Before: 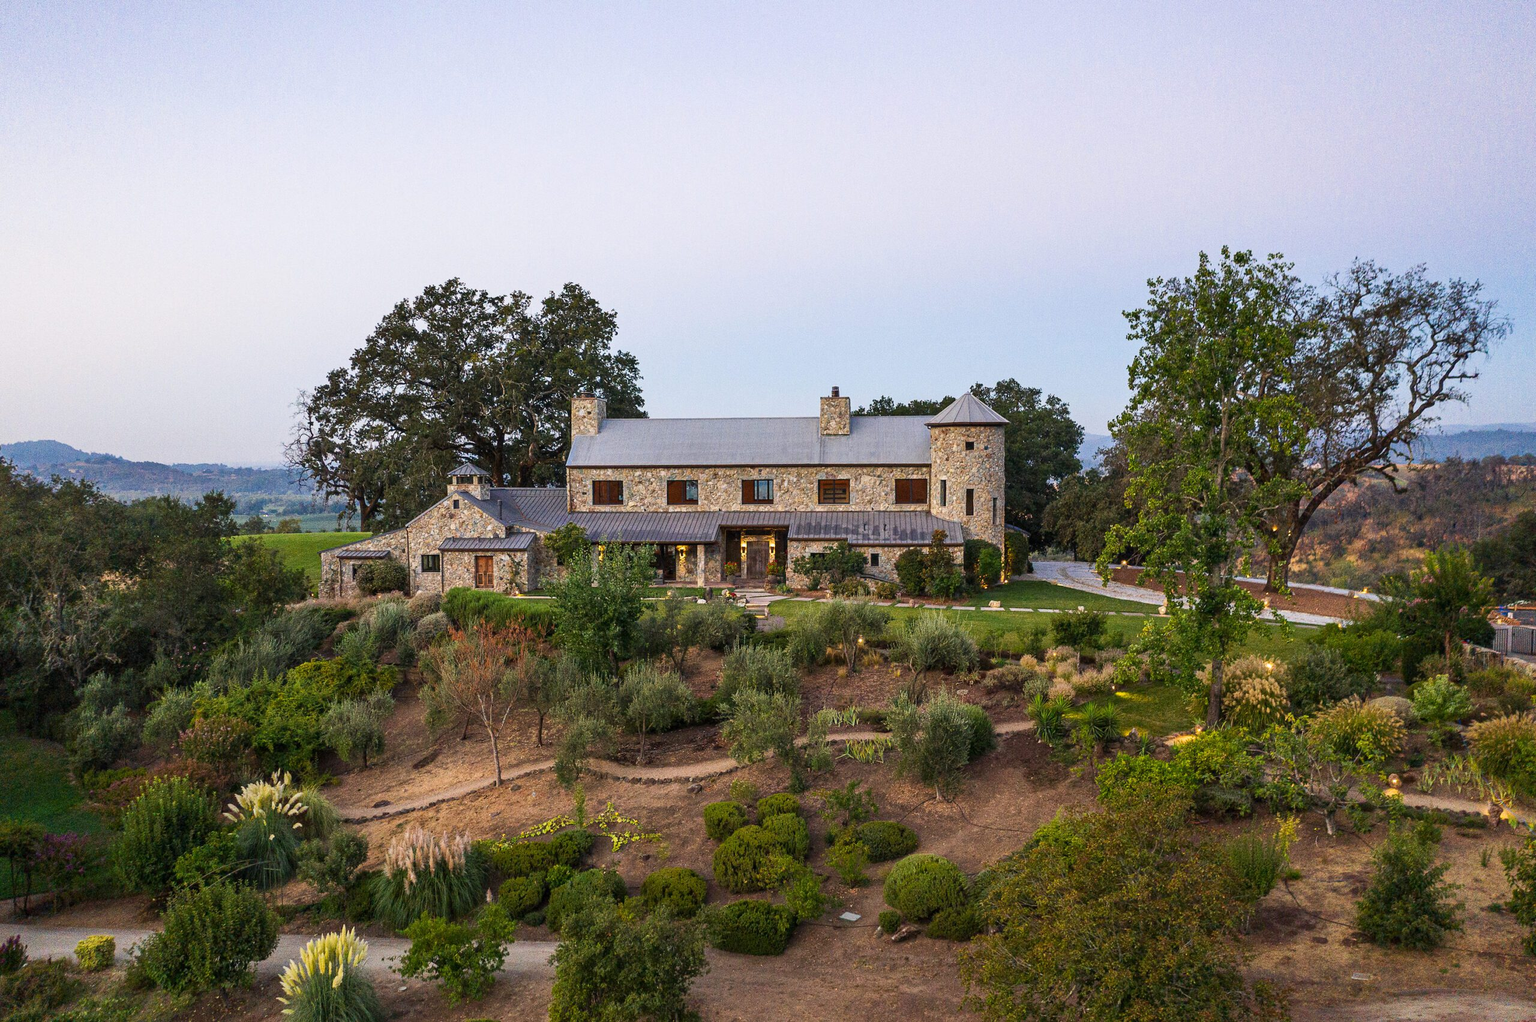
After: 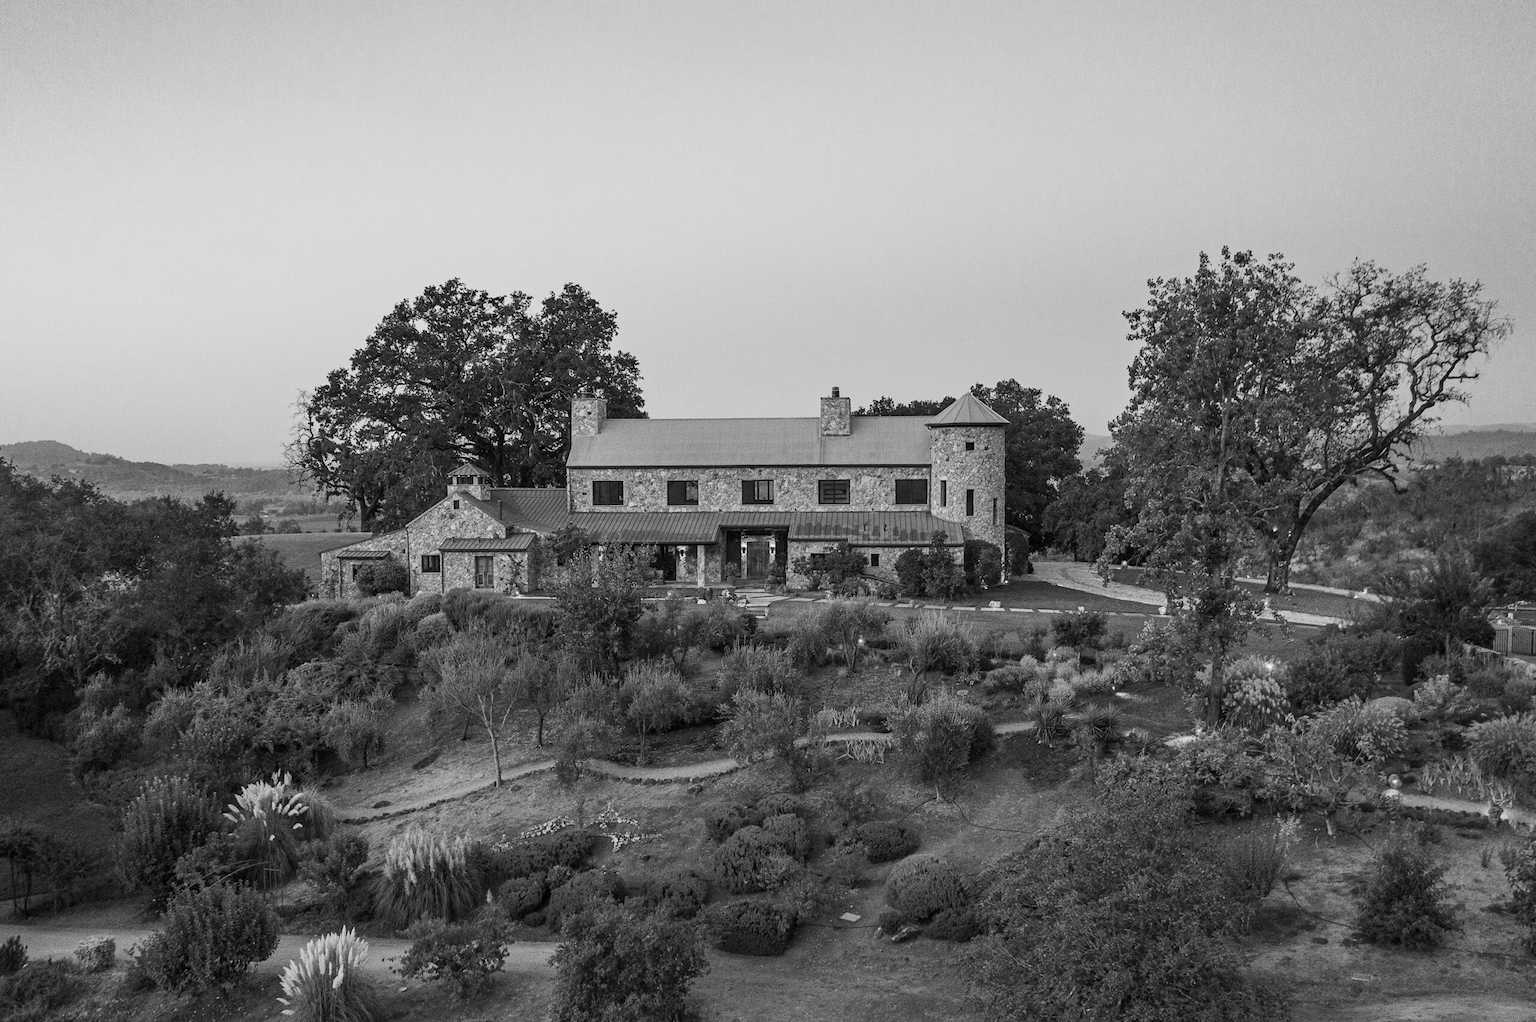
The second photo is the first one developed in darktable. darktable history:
white balance: emerald 1
monochrome: a -74.22, b 78.2
